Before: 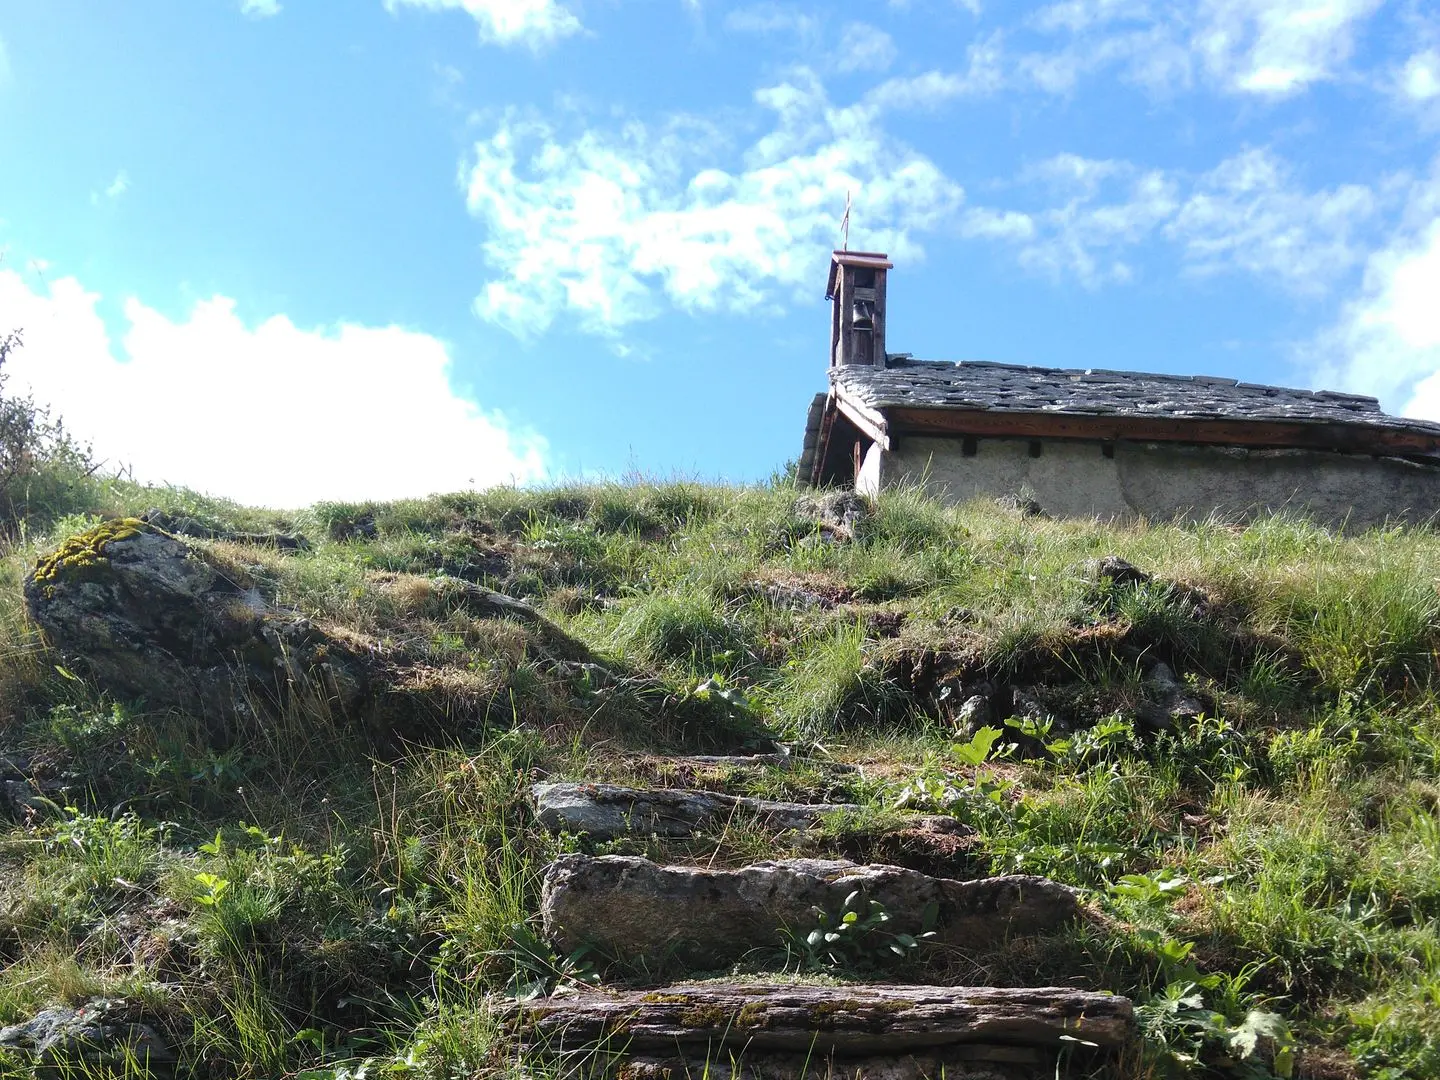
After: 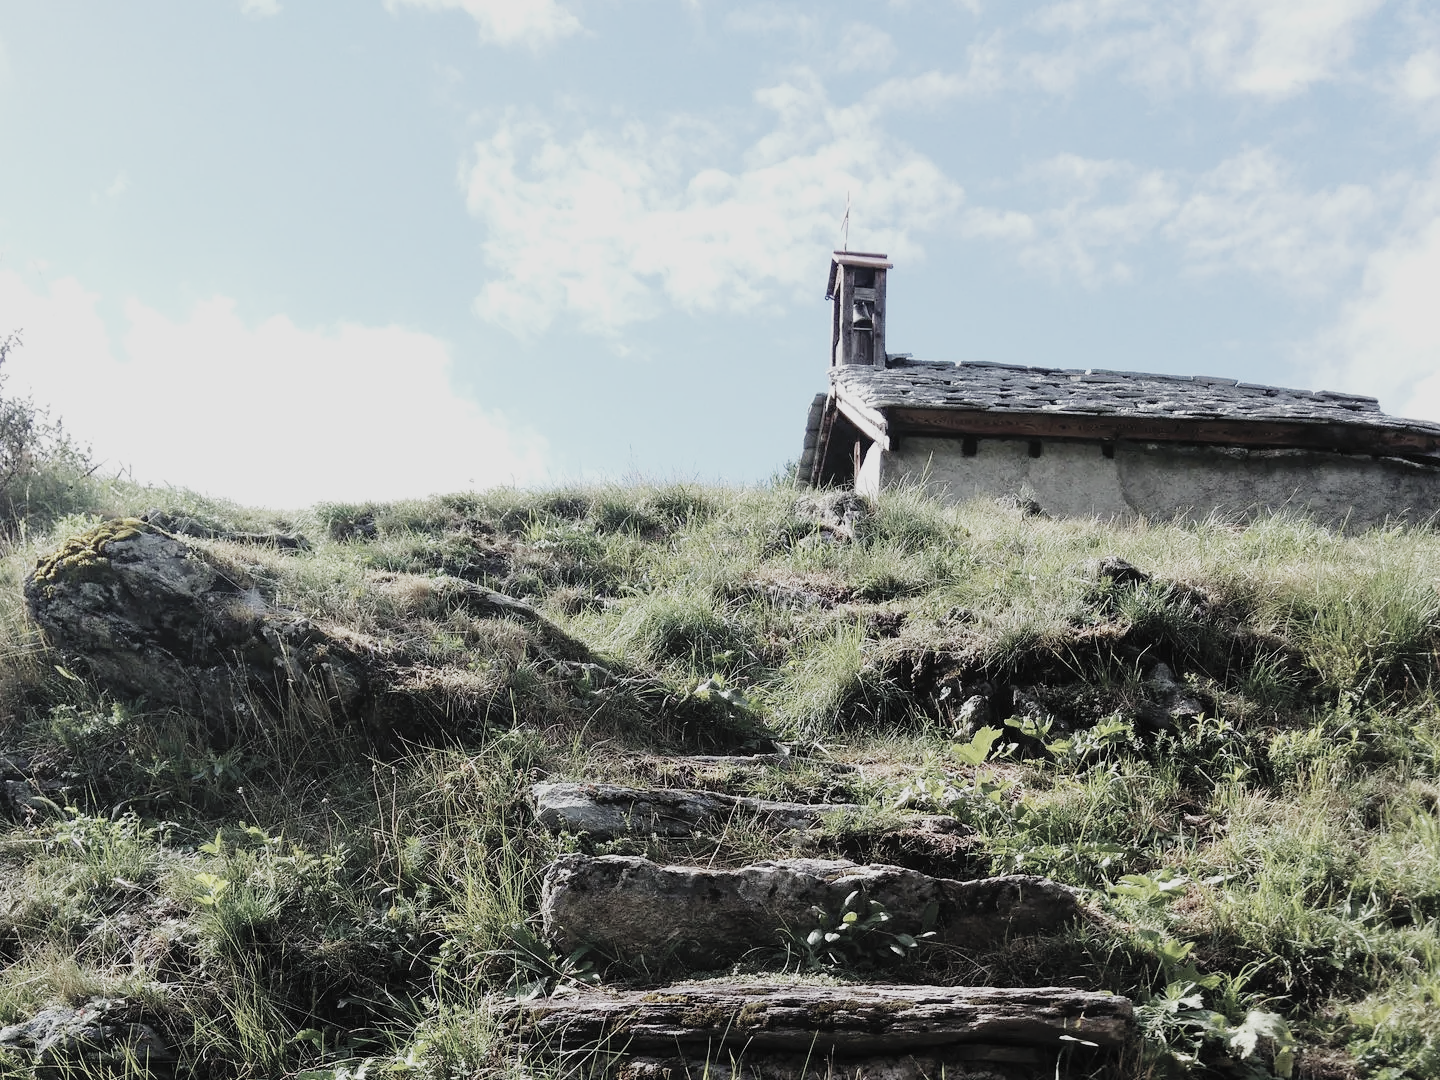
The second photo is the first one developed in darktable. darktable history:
sigmoid: skew -0.2, preserve hue 0%, red attenuation 0.1, red rotation 0.035, green attenuation 0.1, green rotation -0.017, blue attenuation 0.15, blue rotation -0.052, base primaries Rec2020
contrast brightness saturation: brightness 0.18, saturation -0.5
